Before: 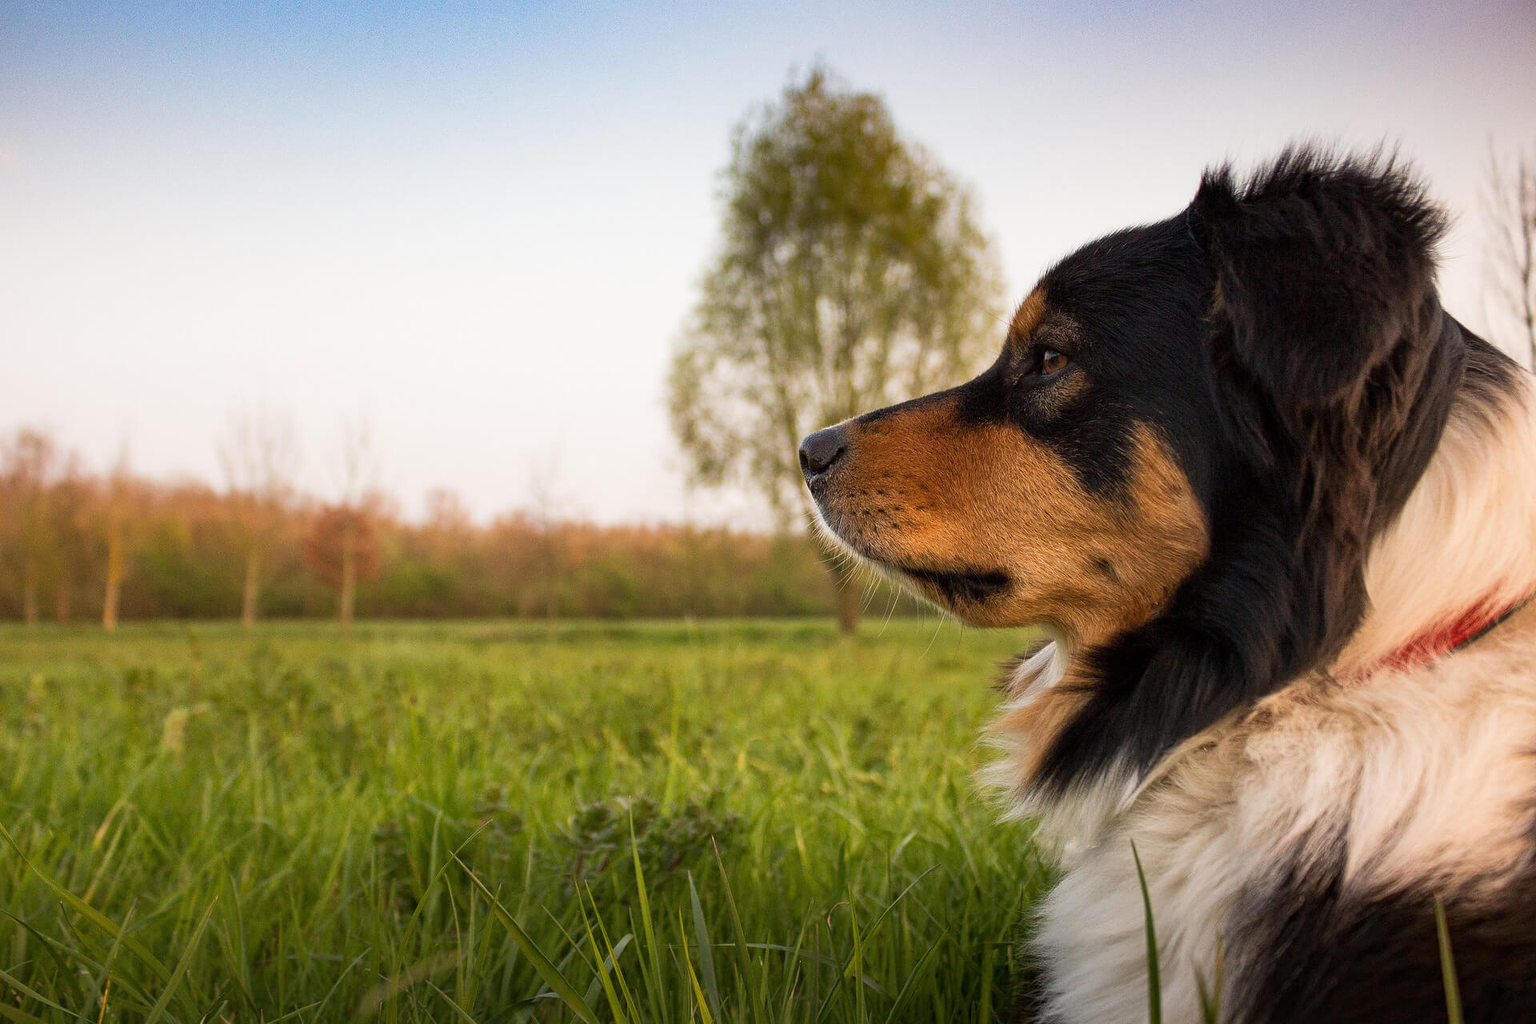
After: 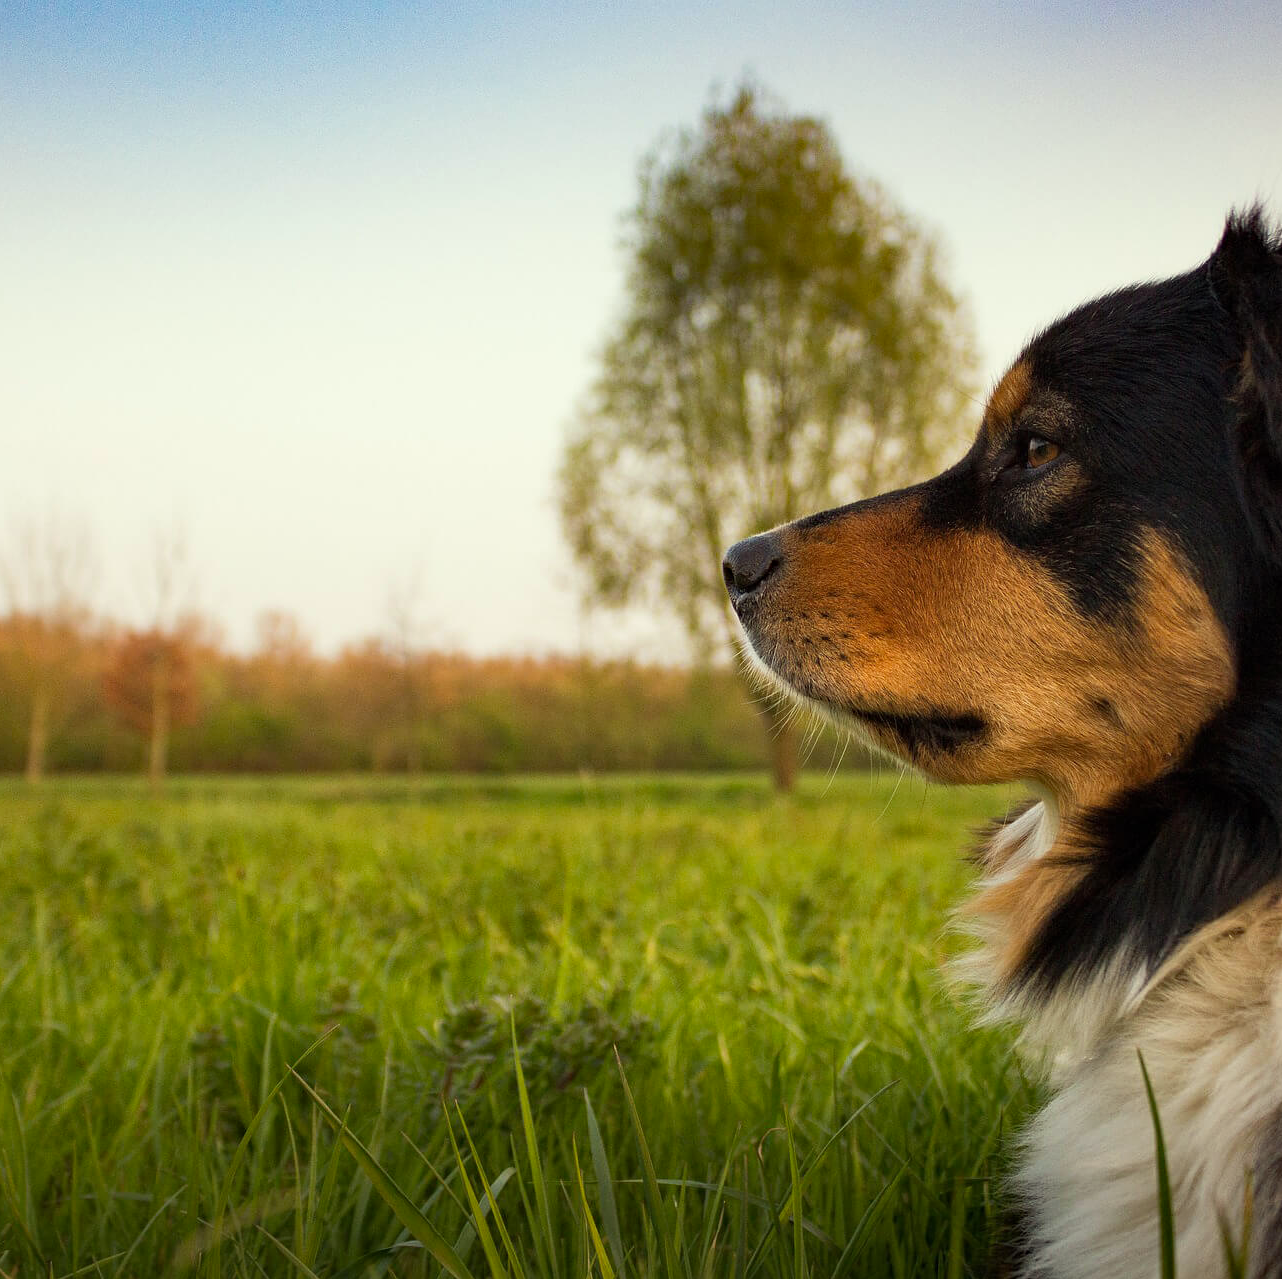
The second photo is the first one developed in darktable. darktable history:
crop and rotate: left 14.414%, right 18.775%
color correction: highlights a* -4.47, highlights b* 7.18
haze removal: compatibility mode true, adaptive false
